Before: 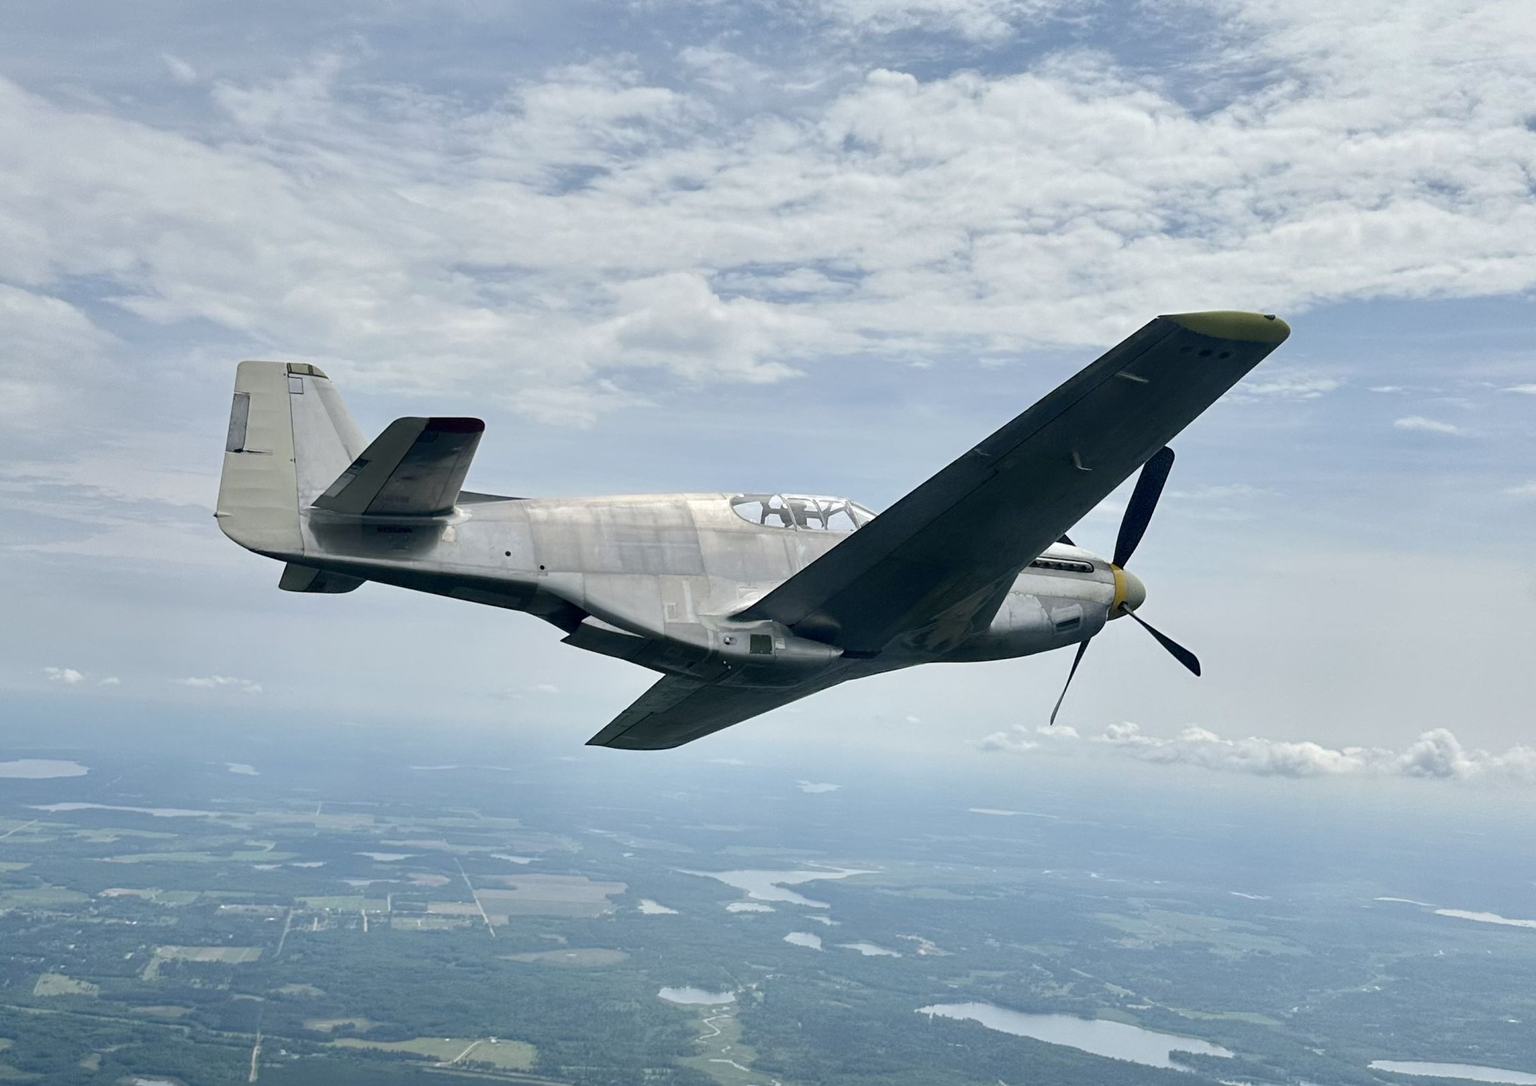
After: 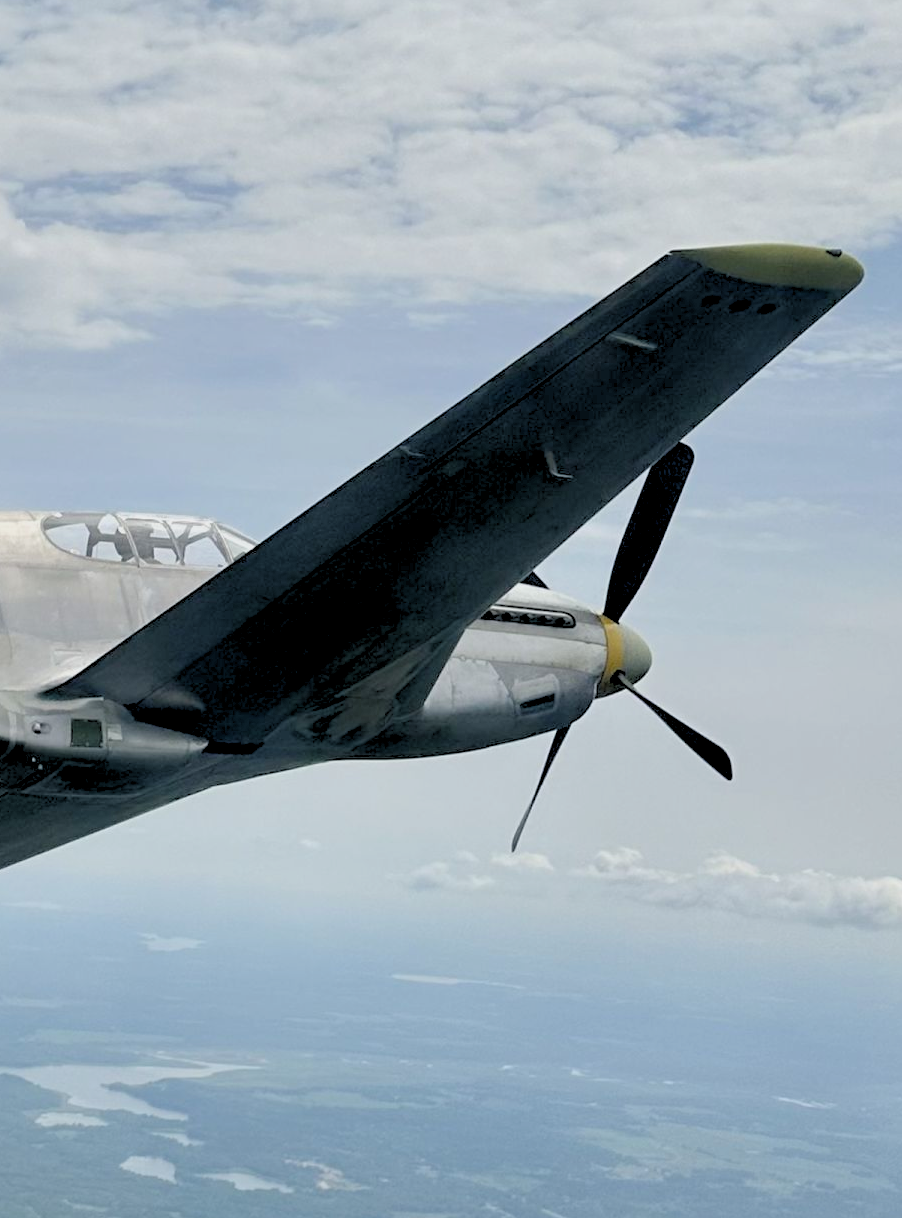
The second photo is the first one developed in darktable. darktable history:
rgb levels: preserve colors sum RGB, levels [[0.038, 0.433, 0.934], [0, 0.5, 1], [0, 0.5, 1]]
crop: left 45.721%, top 13.393%, right 14.118%, bottom 10.01%
